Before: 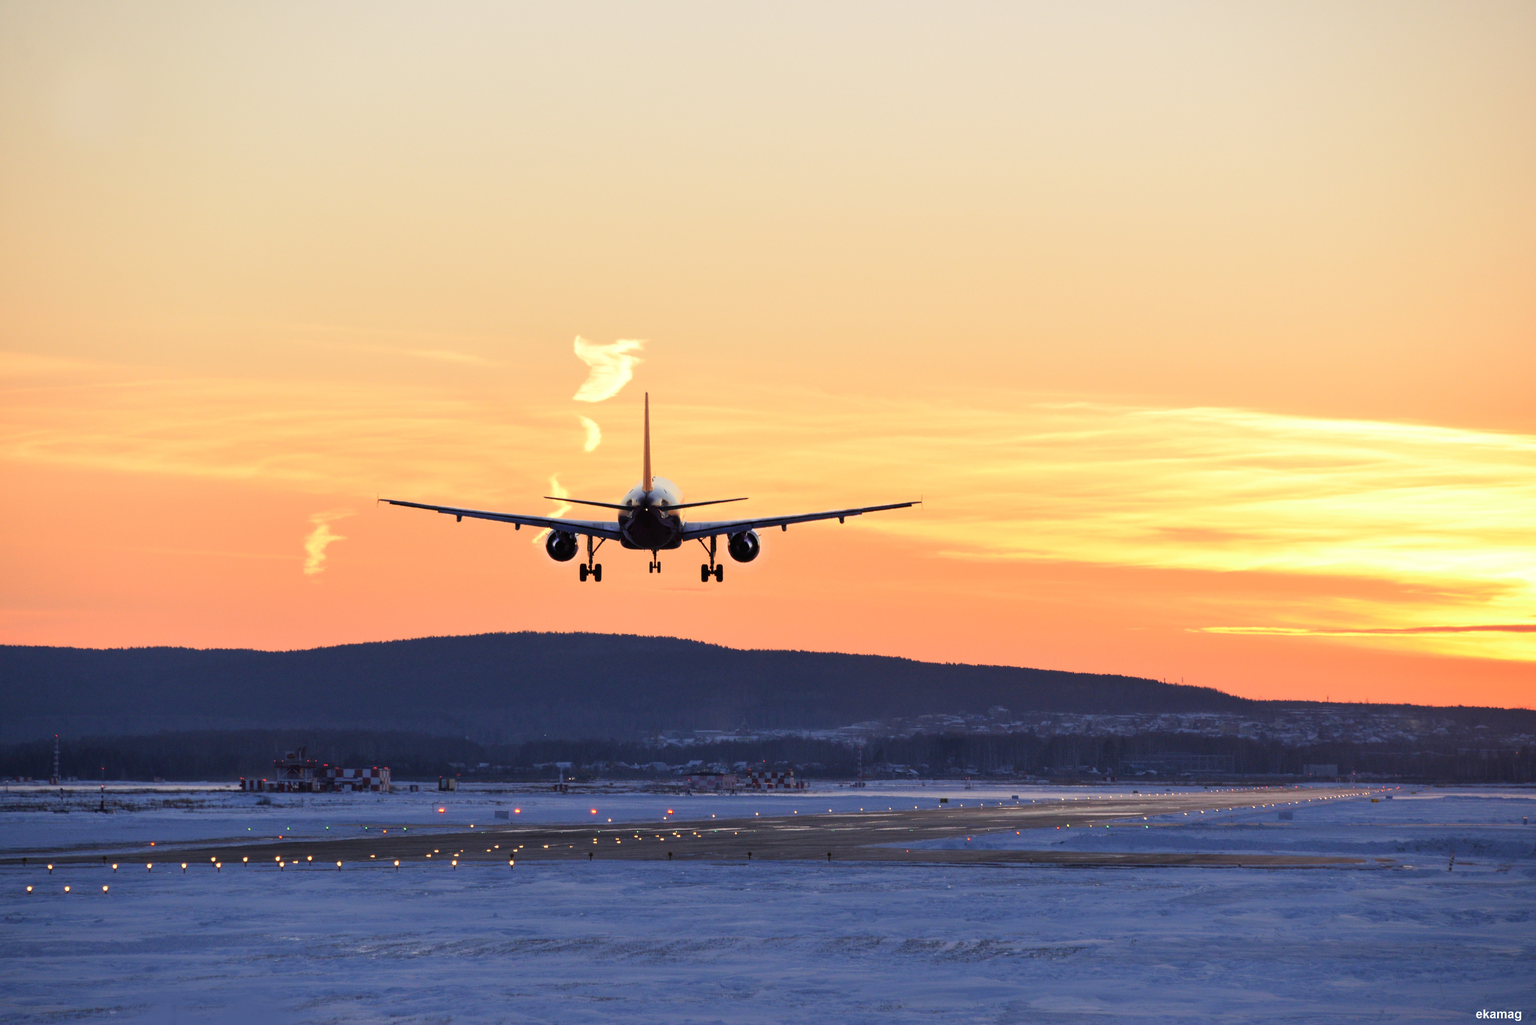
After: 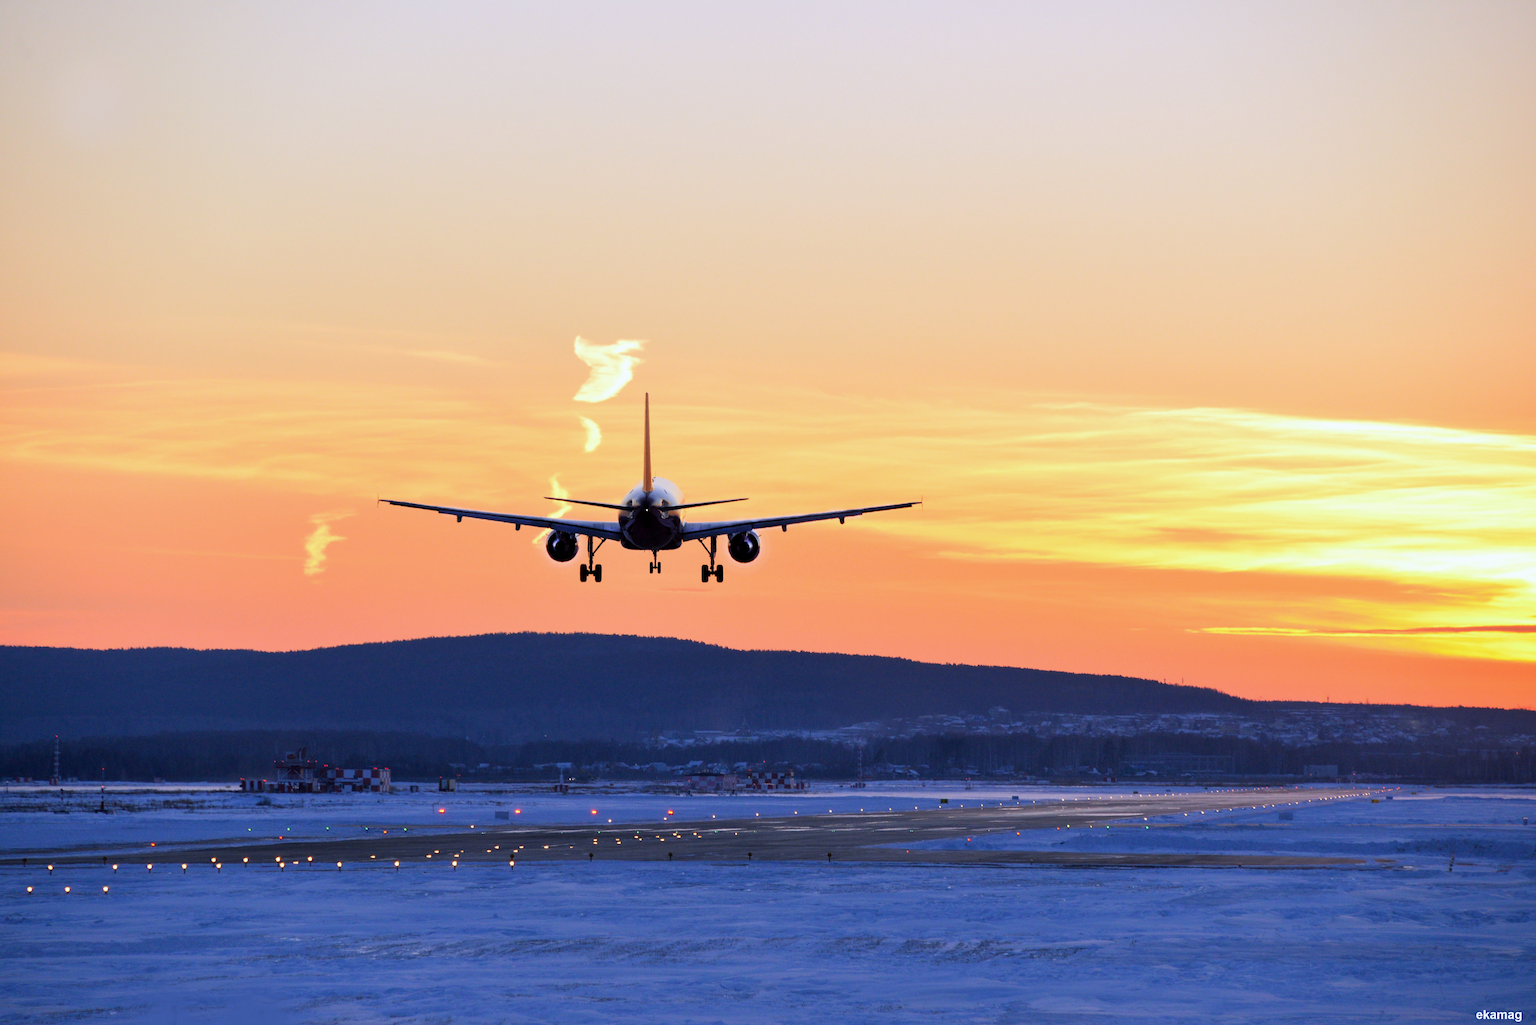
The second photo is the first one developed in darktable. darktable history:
color balance rgb: shadows lift › chroma 2%, shadows lift › hue 217.2°, power › chroma 0.25%, power › hue 60°, highlights gain › chroma 1.5%, highlights gain › hue 309.6°, global offset › luminance -0.25%, perceptual saturation grading › global saturation 15%, global vibrance 15%
white balance: red 0.931, blue 1.11
